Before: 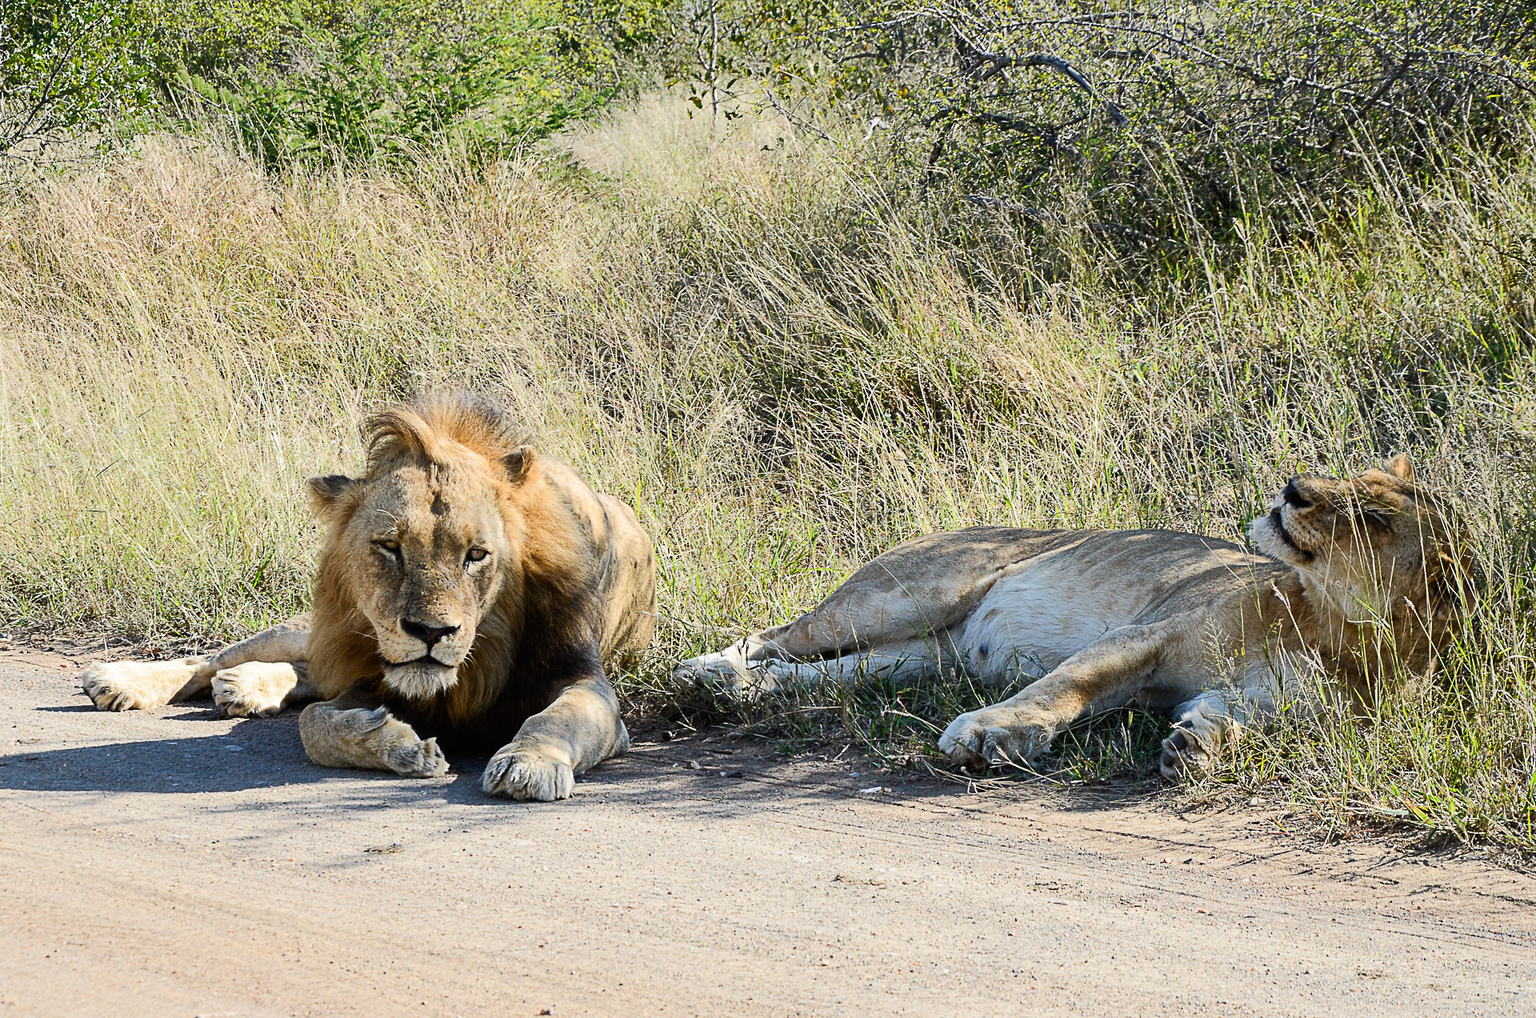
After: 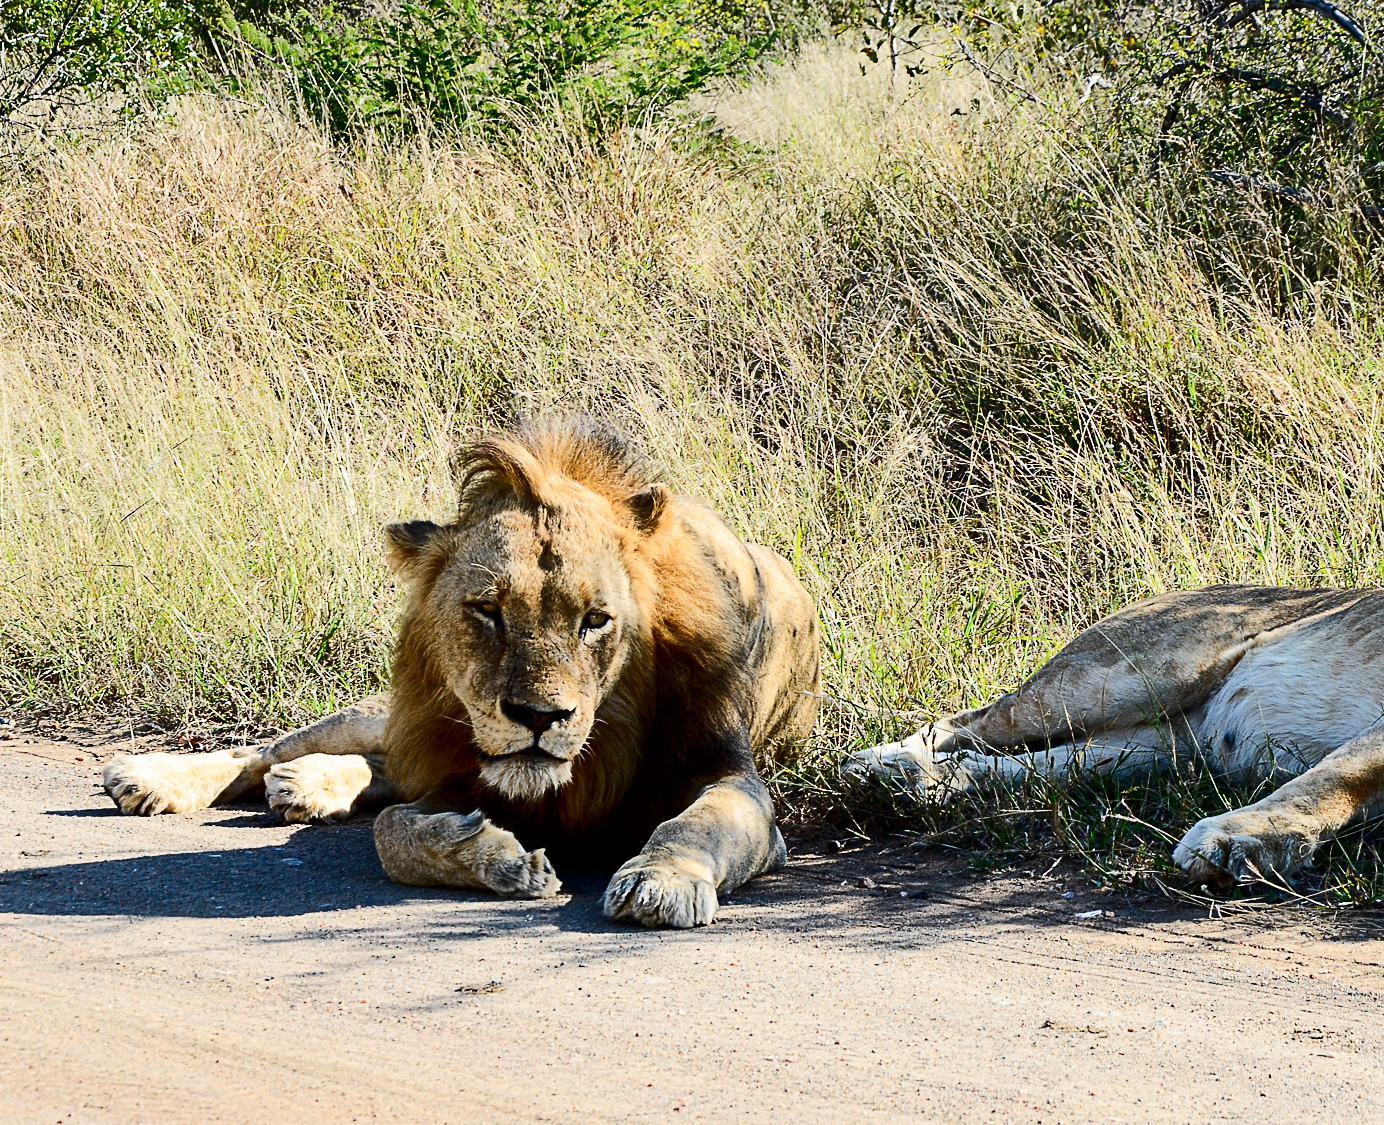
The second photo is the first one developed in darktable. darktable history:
crop: top 5.783%, right 27.884%, bottom 5.7%
contrast brightness saturation: contrast 0.207, brightness -0.114, saturation 0.208
